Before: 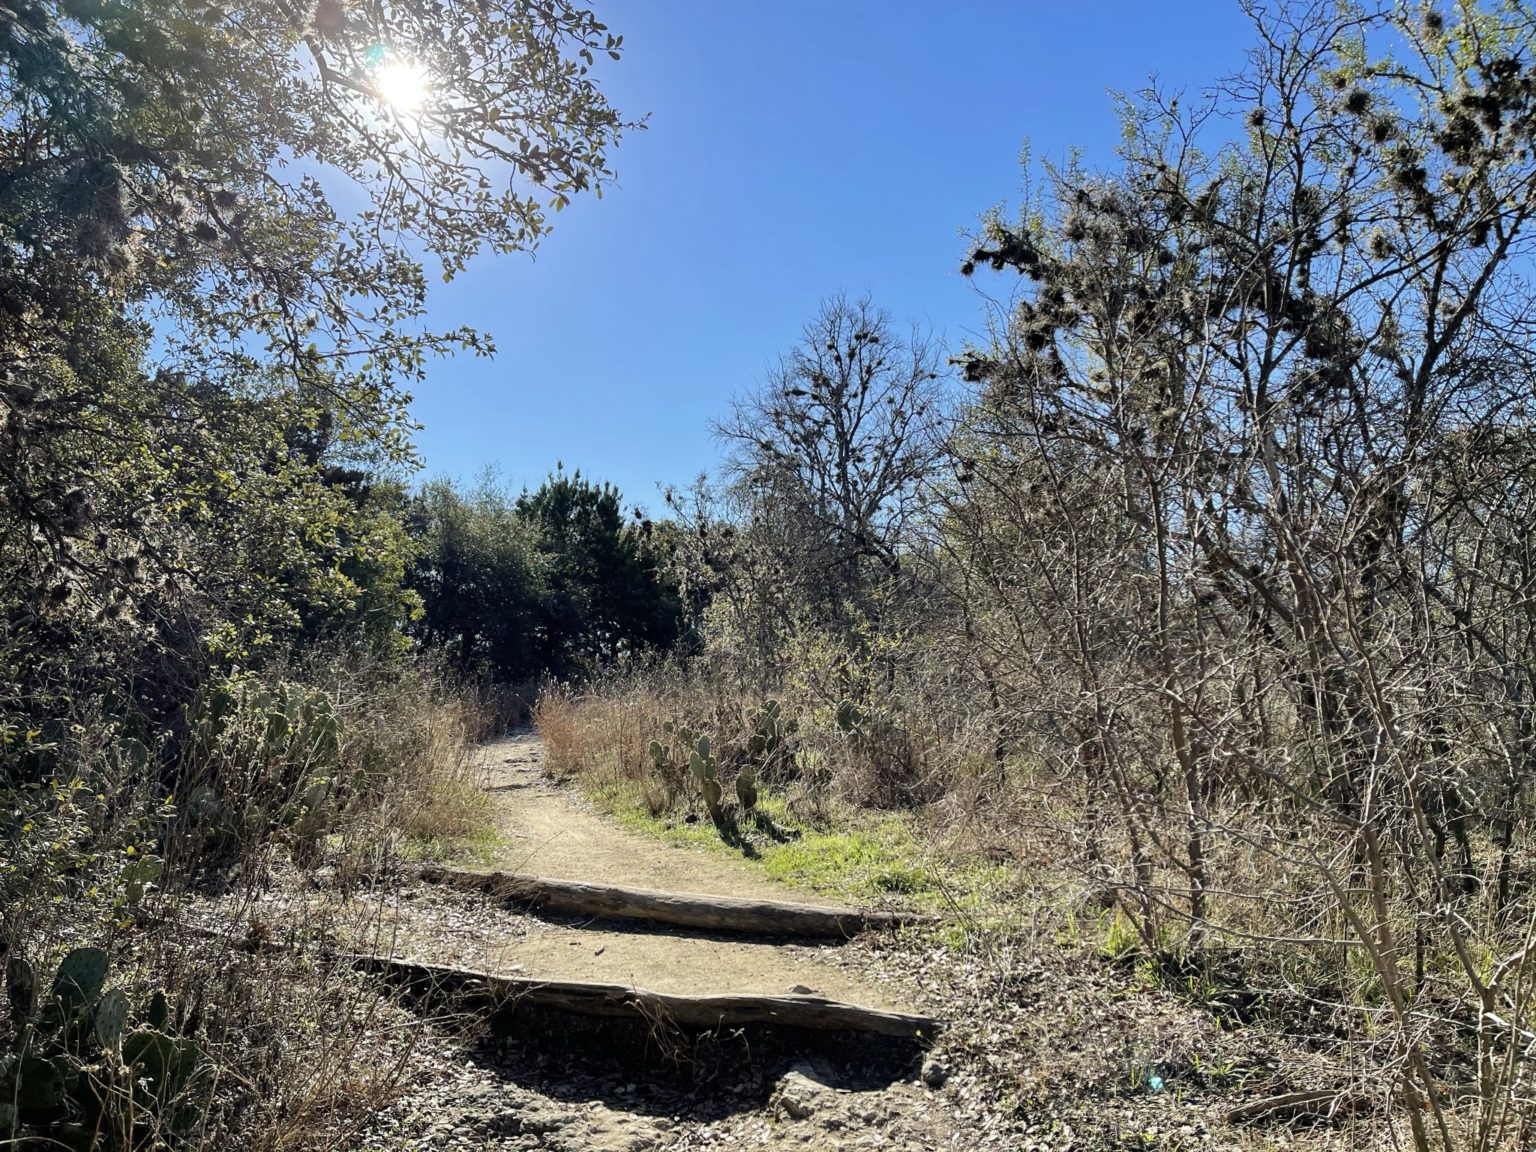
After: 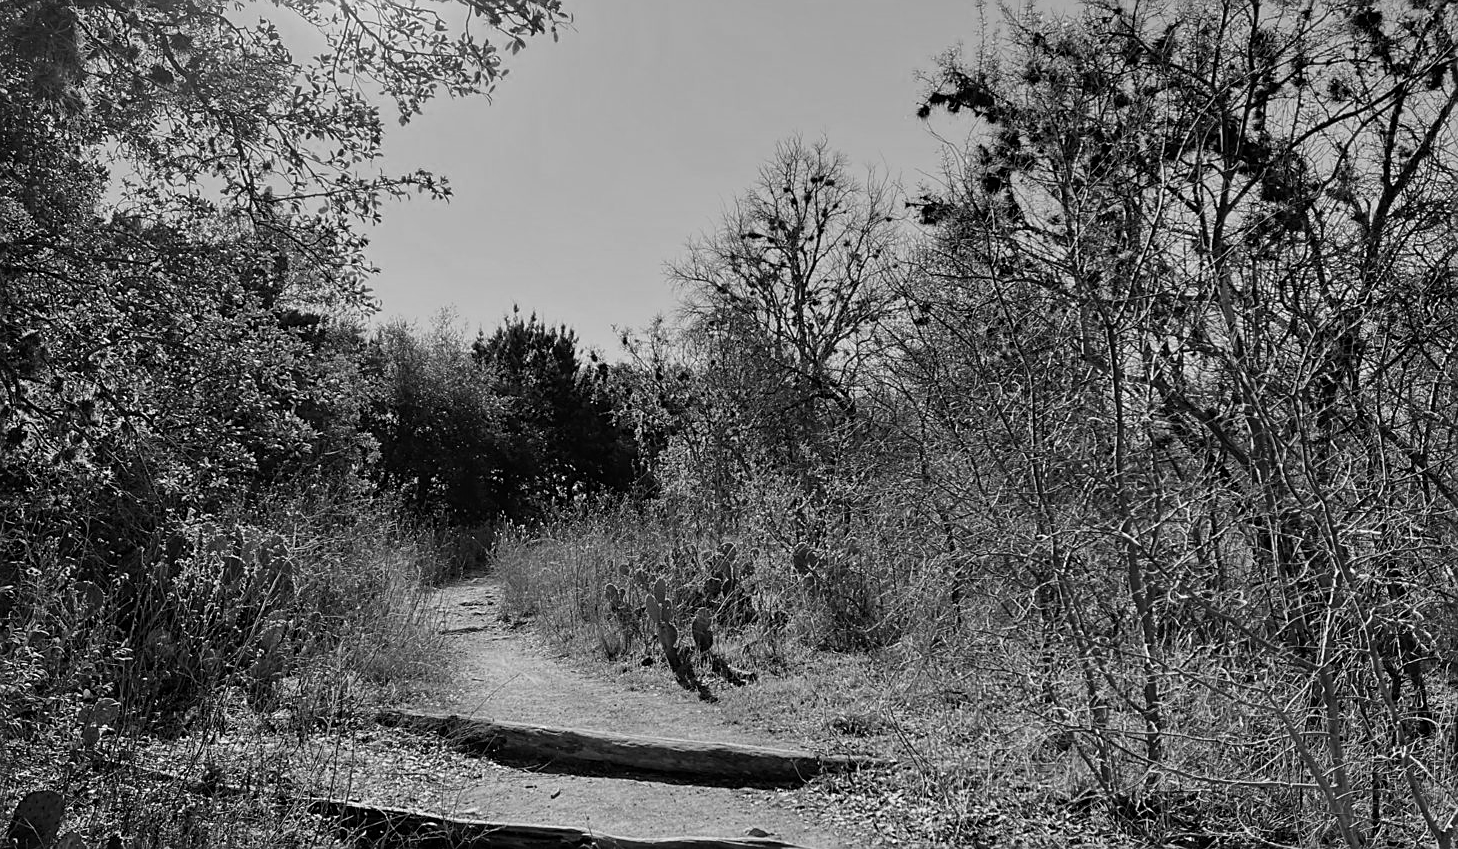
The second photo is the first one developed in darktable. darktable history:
crop and rotate: left 2.915%, top 13.669%, right 2.104%, bottom 12.629%
exposure: exposure -0.266 EV, compensate highlight preservation false
color calibration: output gray [0.253, 0.26, 0.487, 0], x 0.342, y 0.356, temperature 5141.78 K, gamut compression 0.989
sharpen: on, module defaults
